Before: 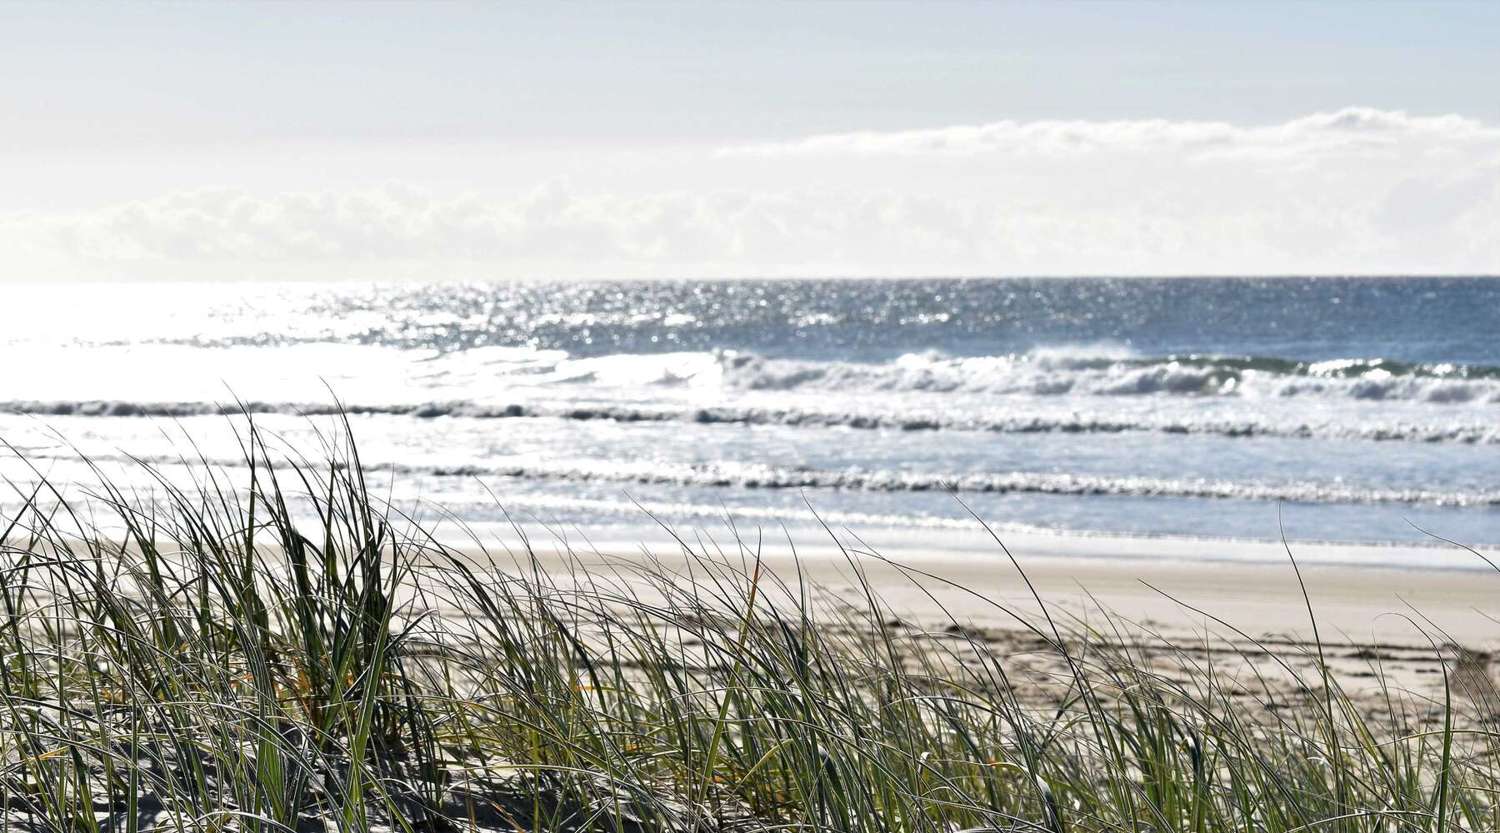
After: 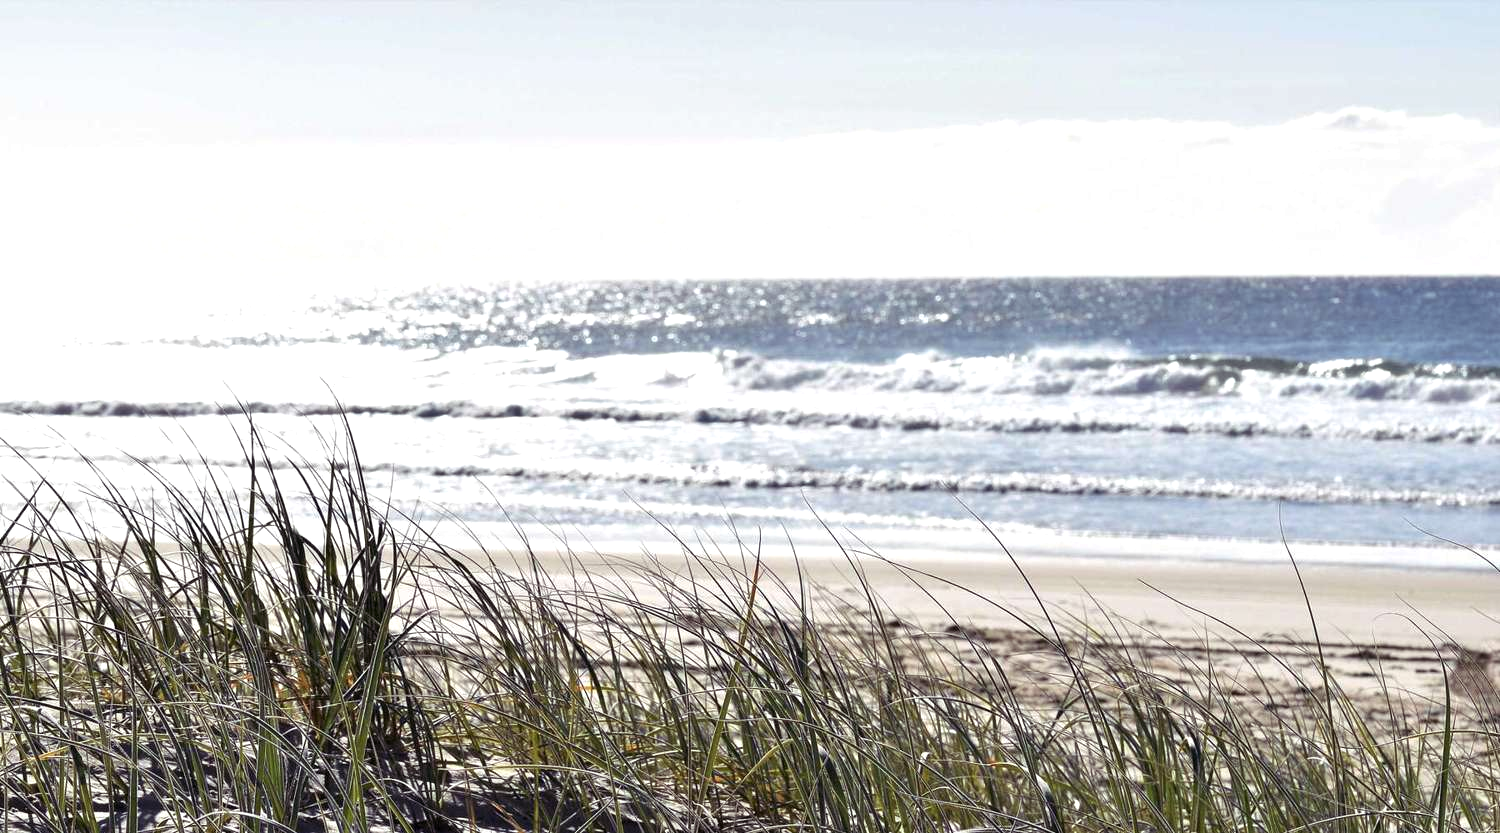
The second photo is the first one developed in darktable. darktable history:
color balance rgb: shadows lift › chroma 6.413%, shadows lift › hue 303.11°, perceptual saturation grading › global saturation 0.848%, perceptual brilliance grading › highlights 10.016%, perceptual brilliance grading › mid-tones 4.553%, global vibrance -16.993%, contrast -5.537%
